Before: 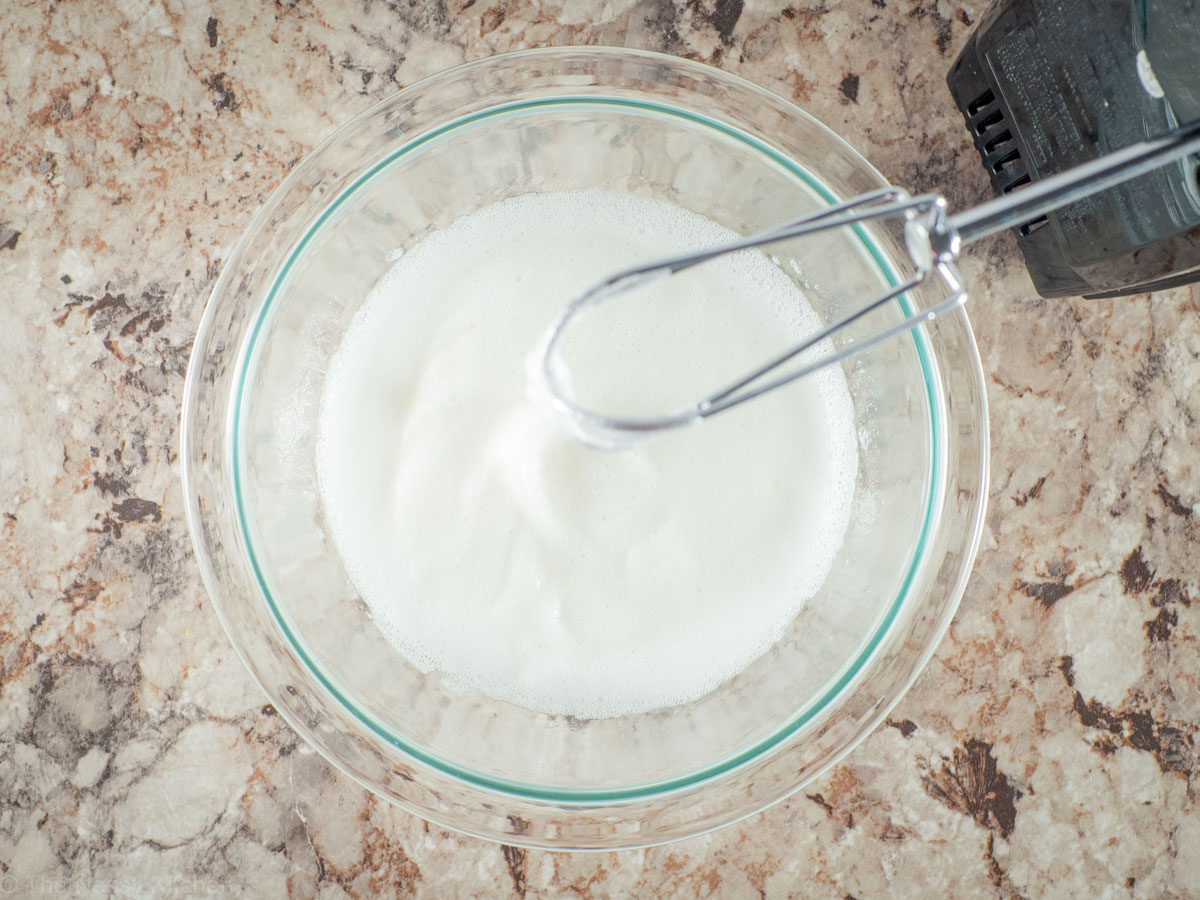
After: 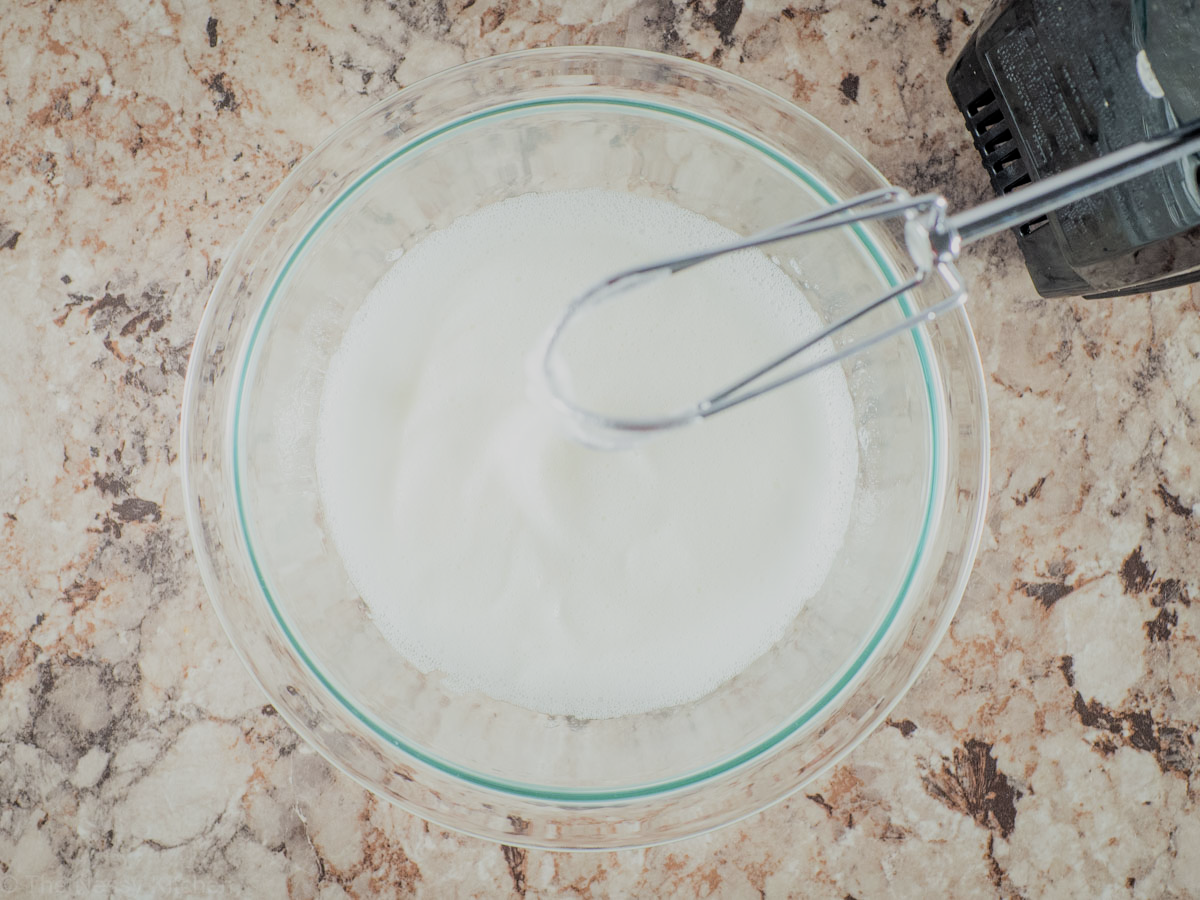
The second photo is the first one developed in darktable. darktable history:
filmic rgb: black relative exposure -7.65 EV, white relative exposure 4.56 EV, hardness 3.61, contrast 1.051, add noise in highlights 0.002, color science v3 (2019), use custom middle-gray values true, contrast in highlights soft
